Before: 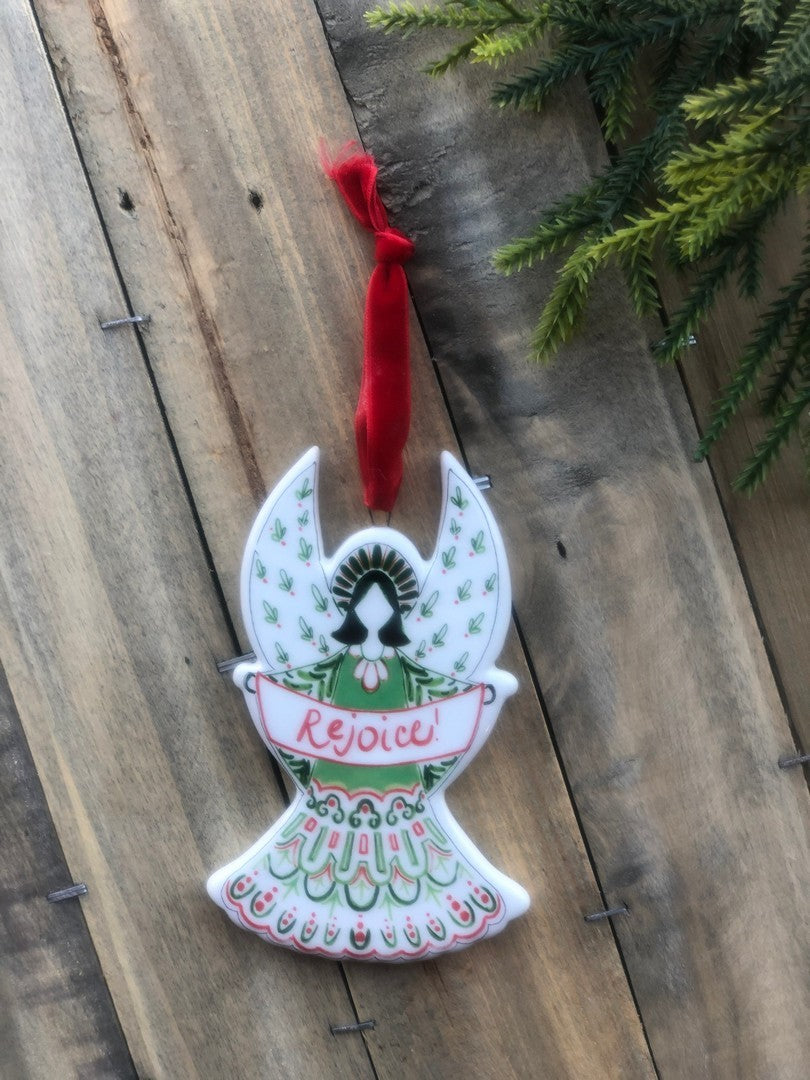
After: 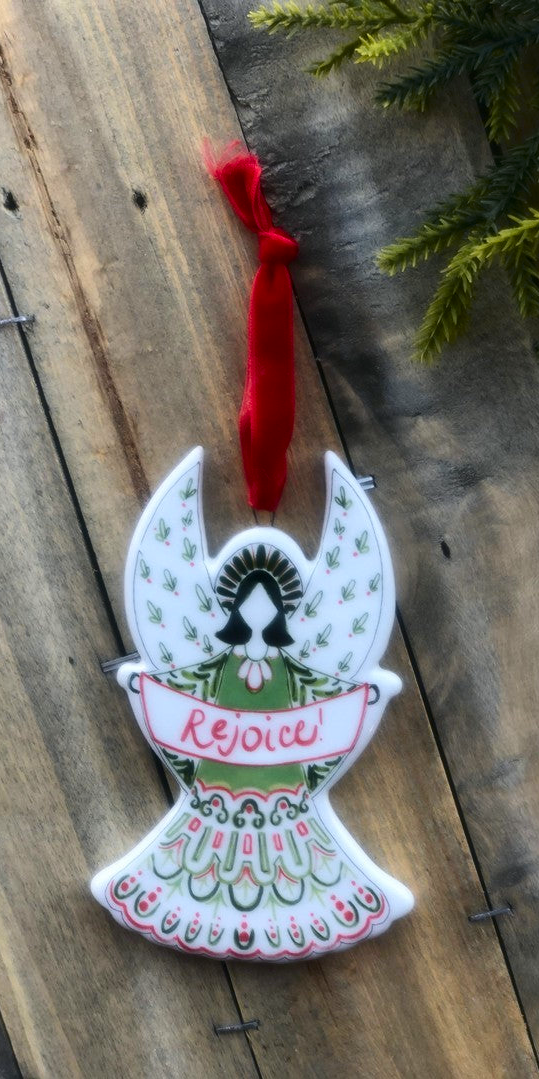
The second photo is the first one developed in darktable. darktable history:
tone curve: curves: ch0 [(0, 0) (0.227, 0.17) (0.766, 0.774) (1, 1)]; ch1 [(0, 0) (0.114, 0.127) (0.437, 0.452) (0.498, 0.495) (0.579, 0.602) (1, 1)]; ch2 [(0, 0) (0.233, 0.259) (0.493, 0.492) (0.568, 0.596) (1, 1)], color space Lab, independent channels, preserve colors none
crop and rotate: left 14.436%, right 18.898%
